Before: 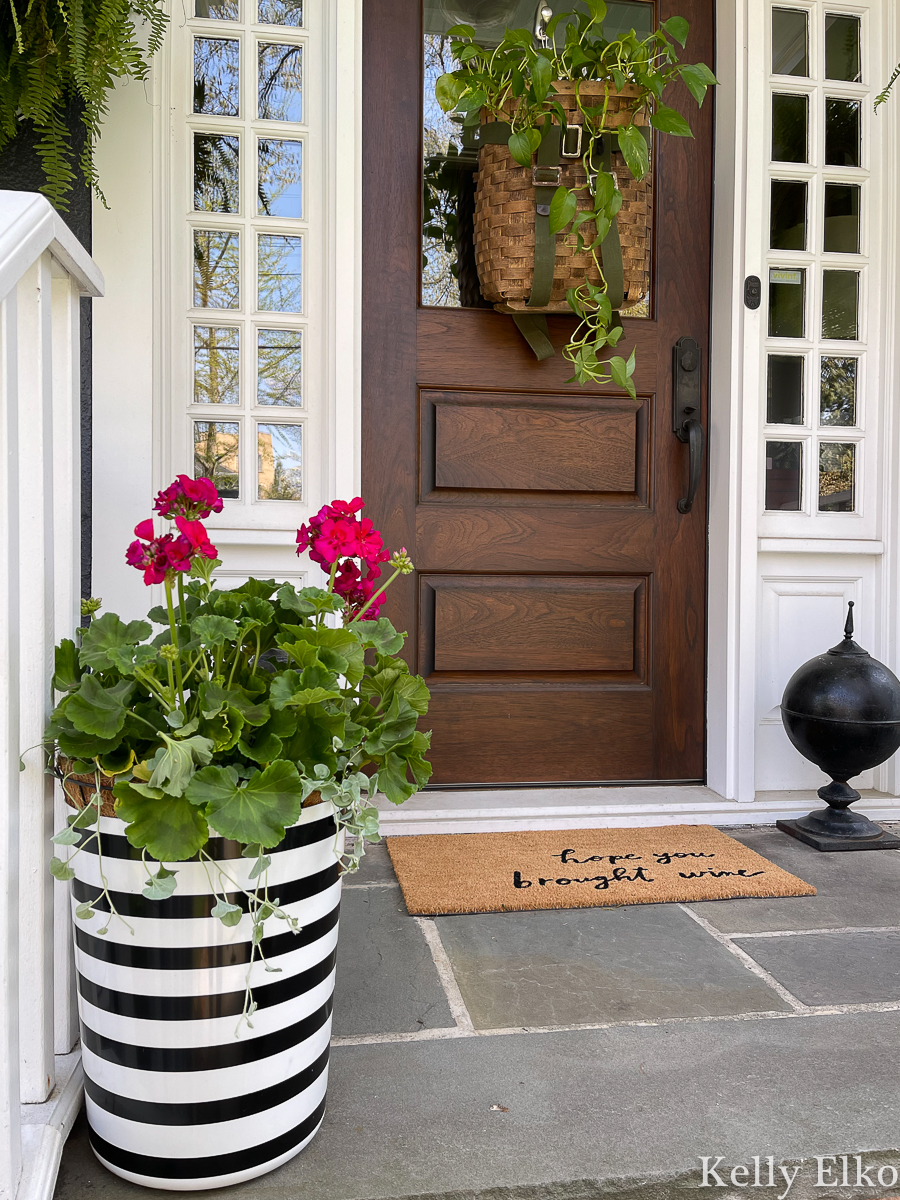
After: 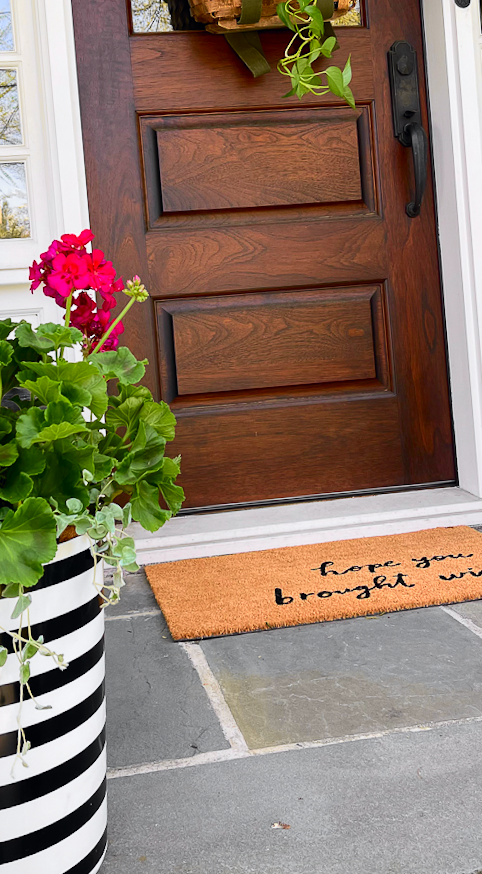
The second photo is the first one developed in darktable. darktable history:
crop: left 31.379%, top 24.658%, right 20.326%, bottom 6.628%
rotate and perspective: rotation -4.98°, automatic cropping off
tone curve: curves: ch0 [(0, 0) (0.071, 0.047) (0.266, 0.26) (0.491, 0.552) (0.753, 0.818) (1, 0.983)]; ch1 [(0, 0) (0.346, 0.307) (0.408, 0.369) (0.463, 0.443) (0.482, 0.493) (0.502, 0.5) (0.517, 0.518) (0.546, 0.576) (0.588, 0.643) (0.651, 0.709) (1, 1)]; ch2 [(0, 0) (0.346, 0.34) (0.434, 0.46) (0.485, 0.494) (0.5, 0.494) (0.517, 0.503) (0.535, 0.545) (0.583, 0.624) (0.625, 0.678) (1, 1)], color space Lab, independent channels, preserve colors none
